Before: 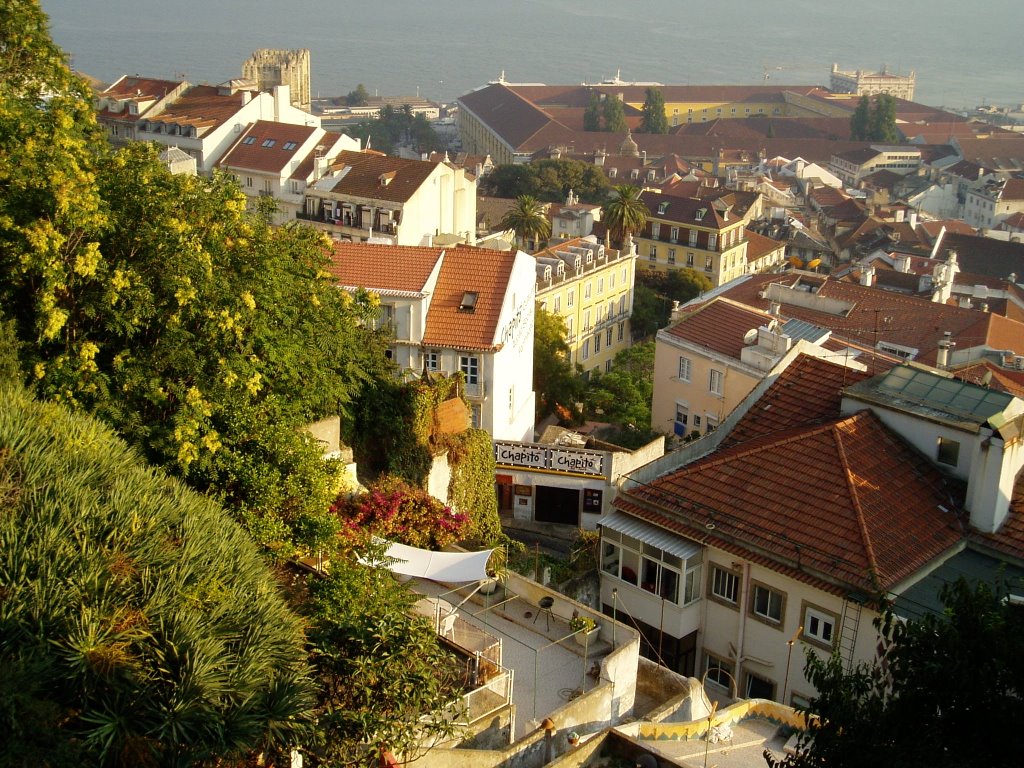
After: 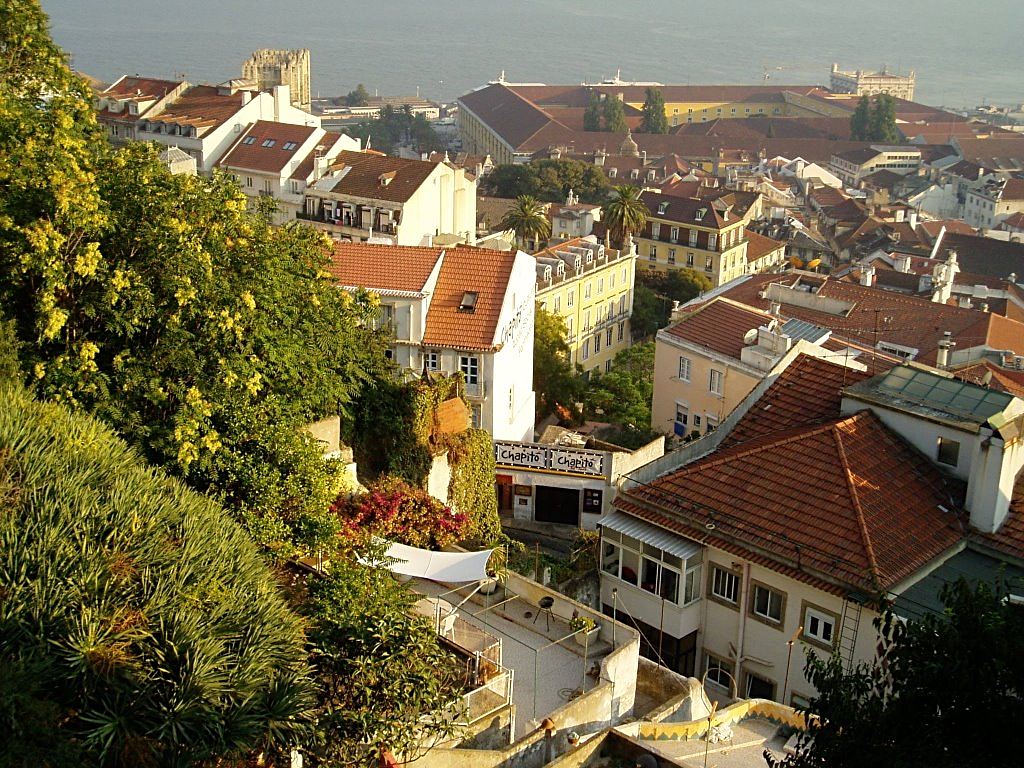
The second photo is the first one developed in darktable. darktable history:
base curve: curves: ch0 [(0, 0) (0.472, 0.508) (1, 1)]
sharpen: on, module defaults
